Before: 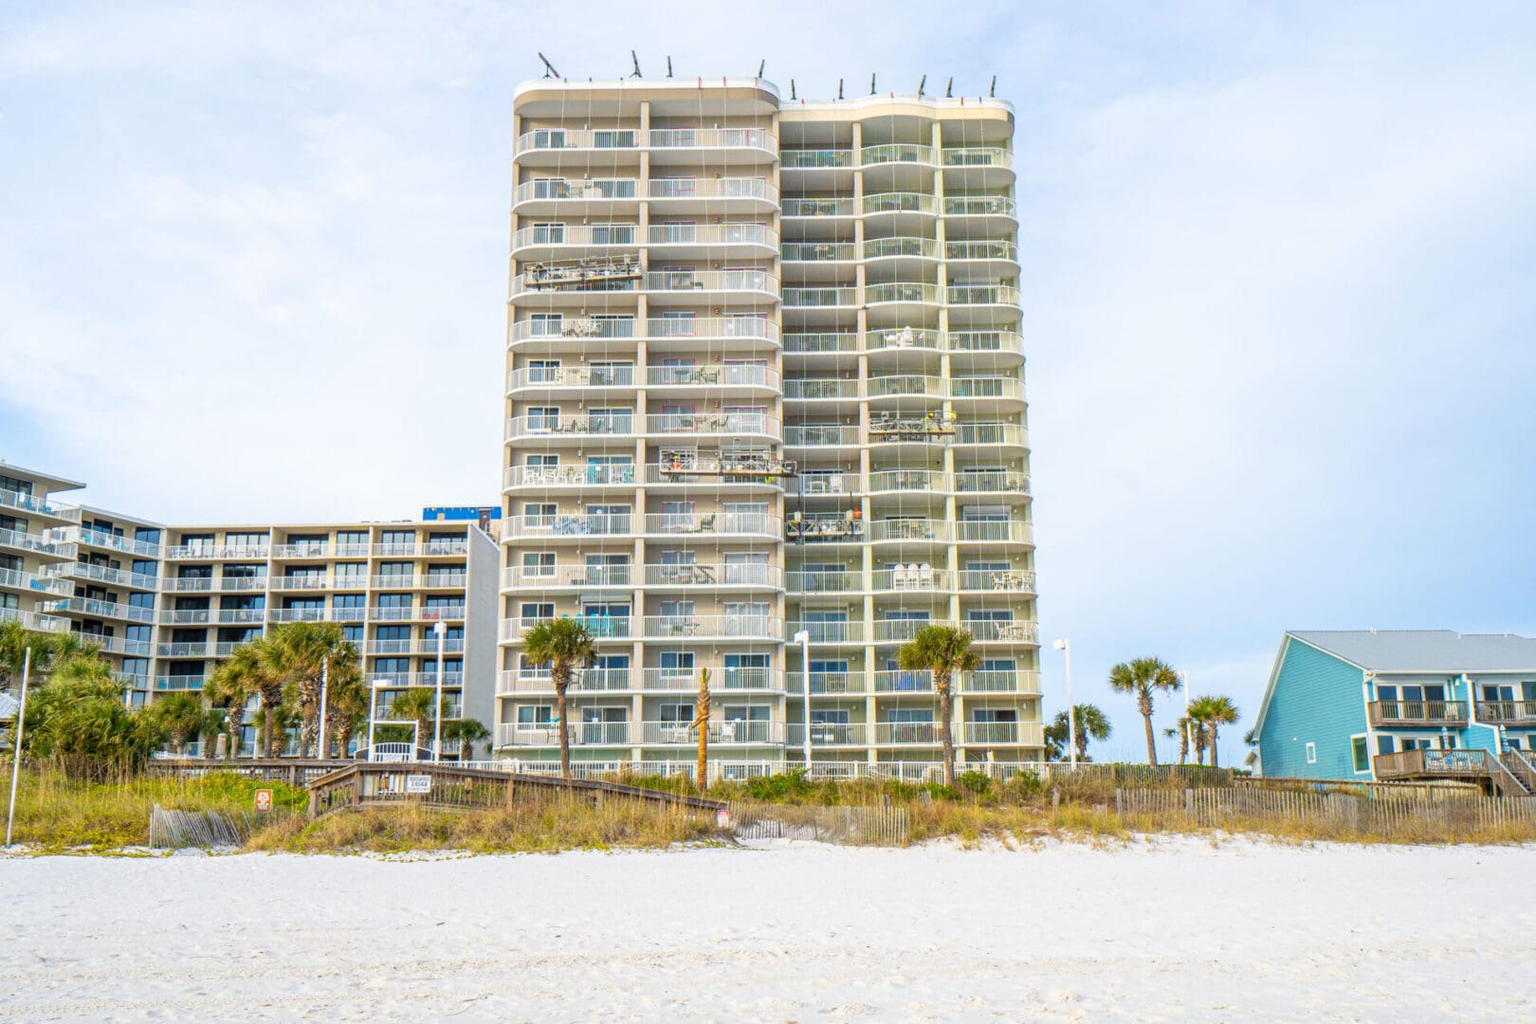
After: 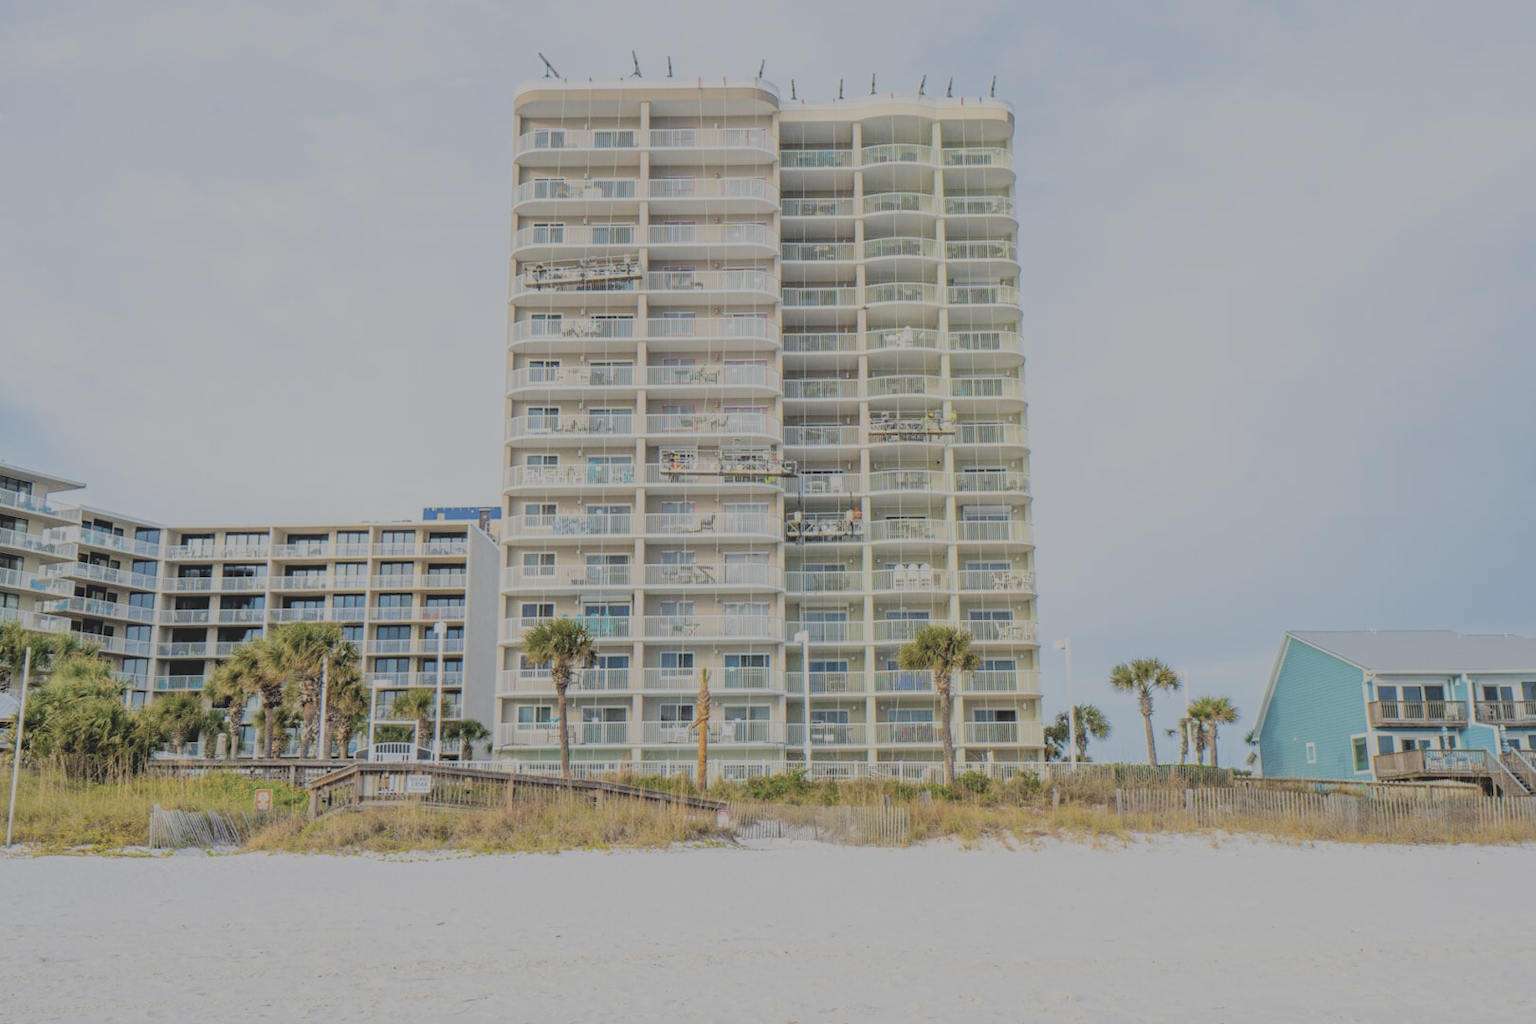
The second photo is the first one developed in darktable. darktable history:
contrast brightness saturation: contrast -0.26, saturation -0.43
filmic rgb: black relative exposure -6.15 EV, white relative exposure 6.96 EV, hardness 2.23, color science v6 (2022)
